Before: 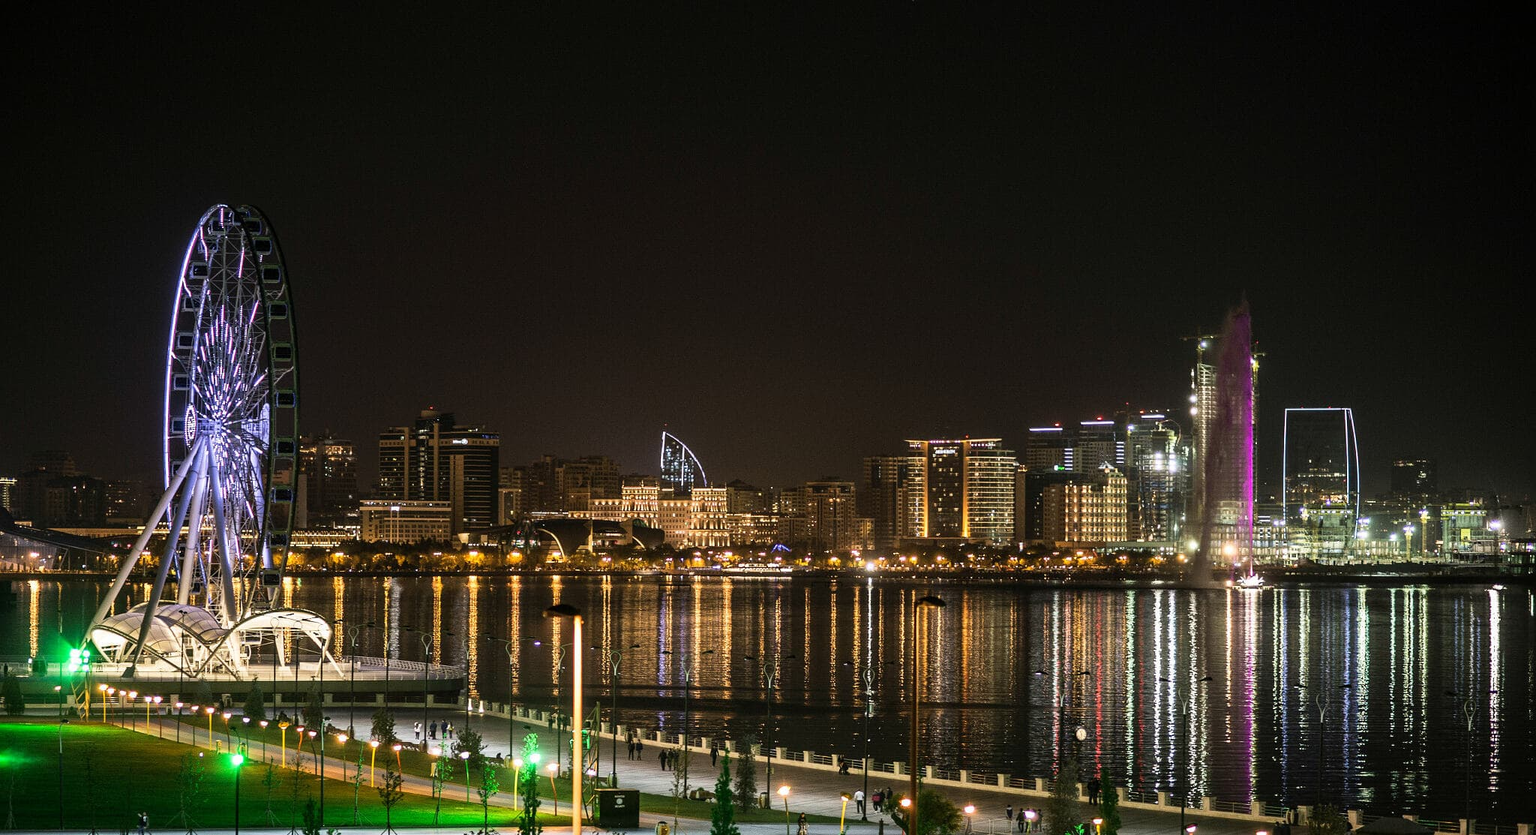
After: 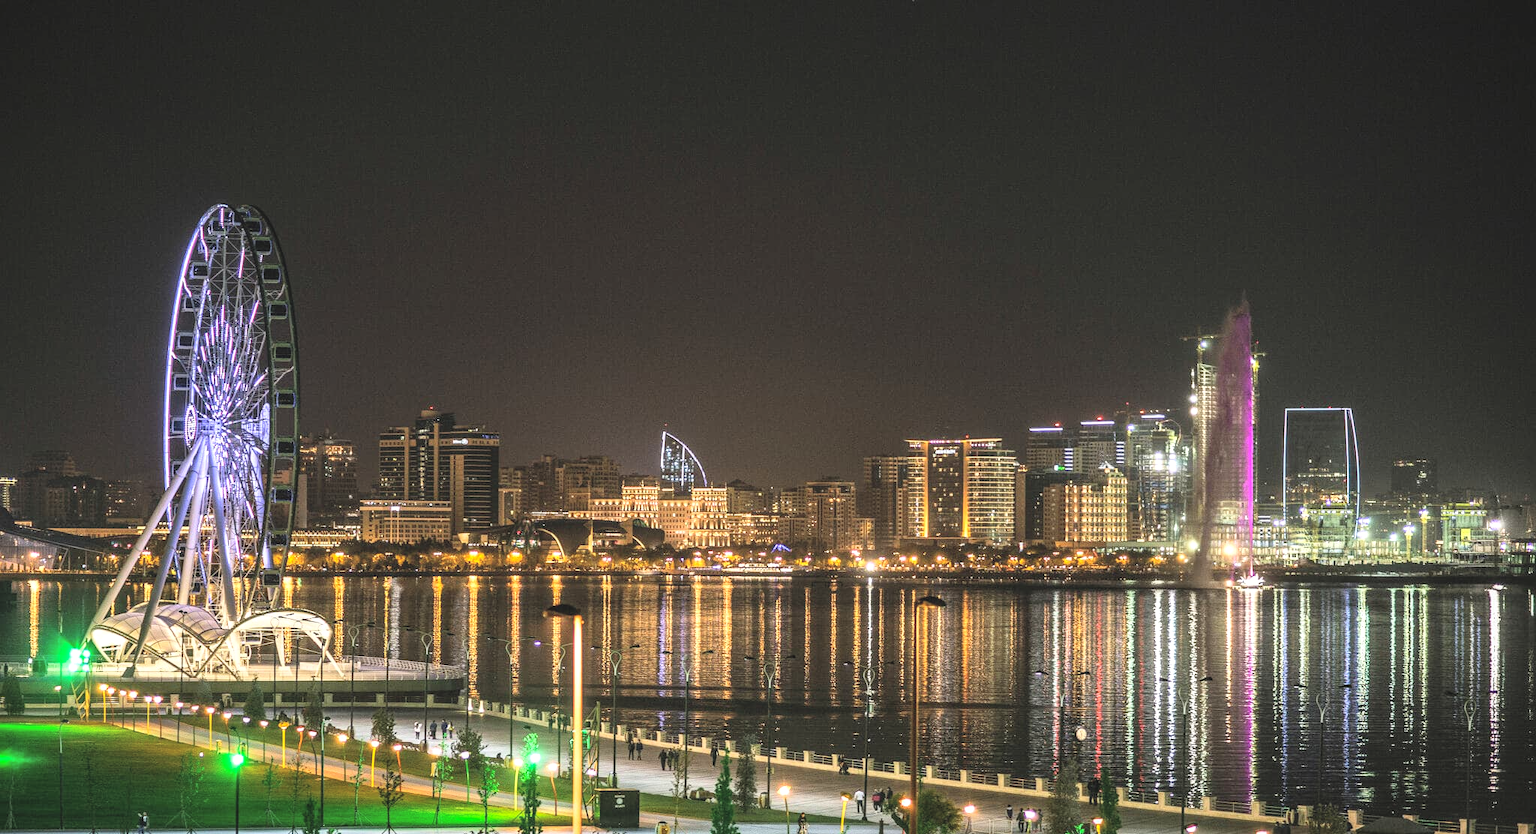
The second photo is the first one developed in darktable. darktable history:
contrast brightness saturation: contrast 0.1, brightness 0.312, saturation 0.15
exposure: black level correction -0.004, exposure 0.037 EV, compensate highlight preservation false
local contrast: on, module defaults
